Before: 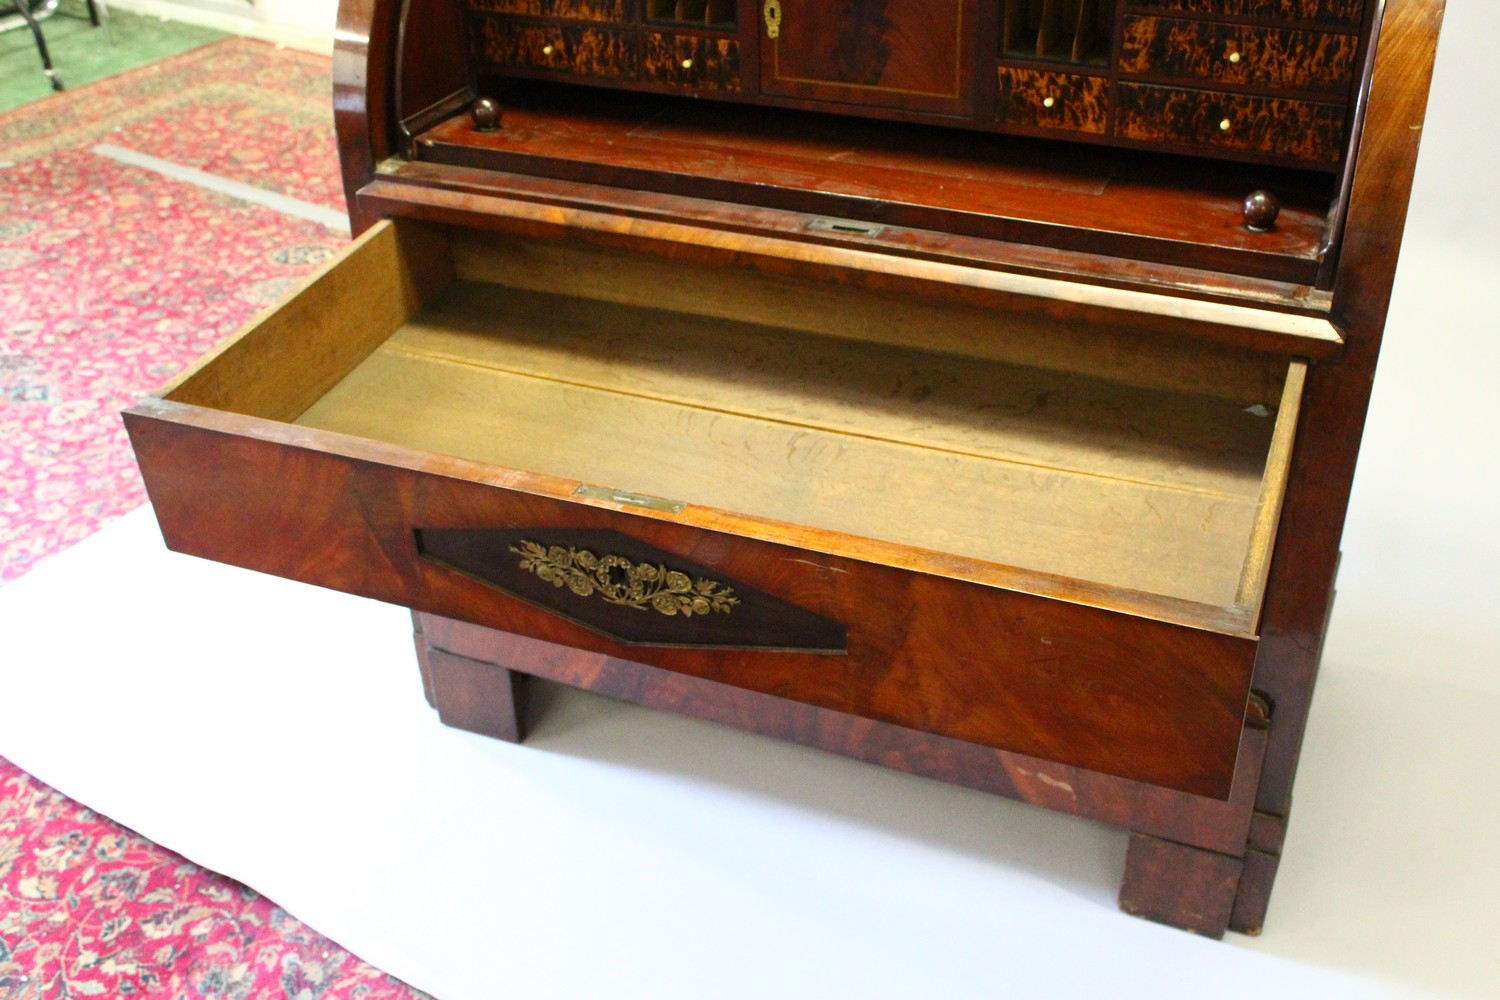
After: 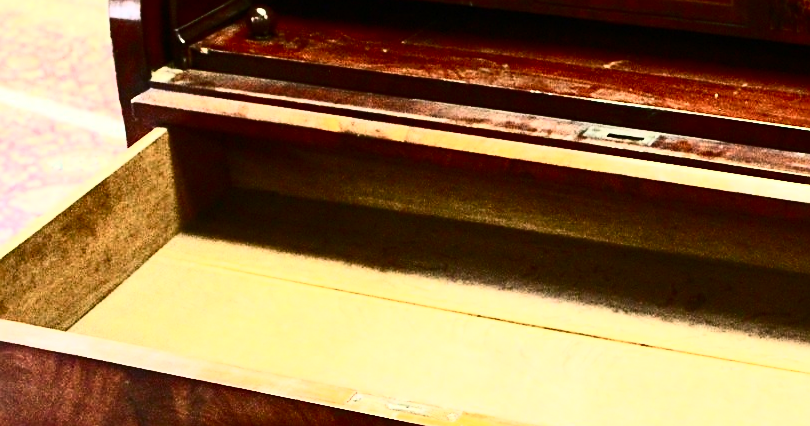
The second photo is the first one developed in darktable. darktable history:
sharpen: on, module defaults
contrast brightness saturation: contrast 0.918, brightness 0.196
crop: left 15.056%, top 9.24%, right 30.895%, bottom 48.14%
exposure: exposure 0.239 EV, compensate highlight preservation false
